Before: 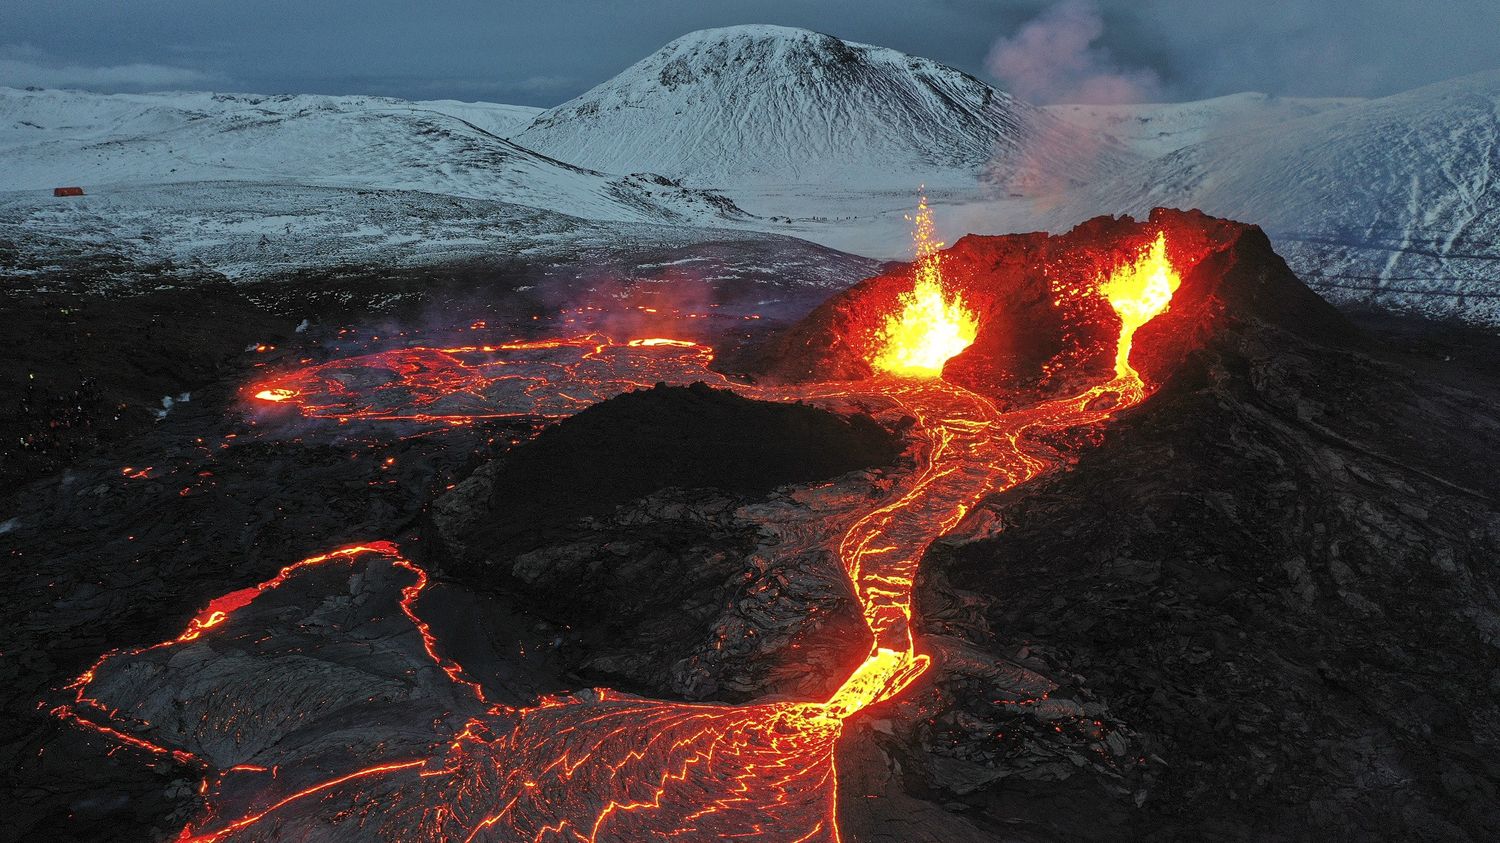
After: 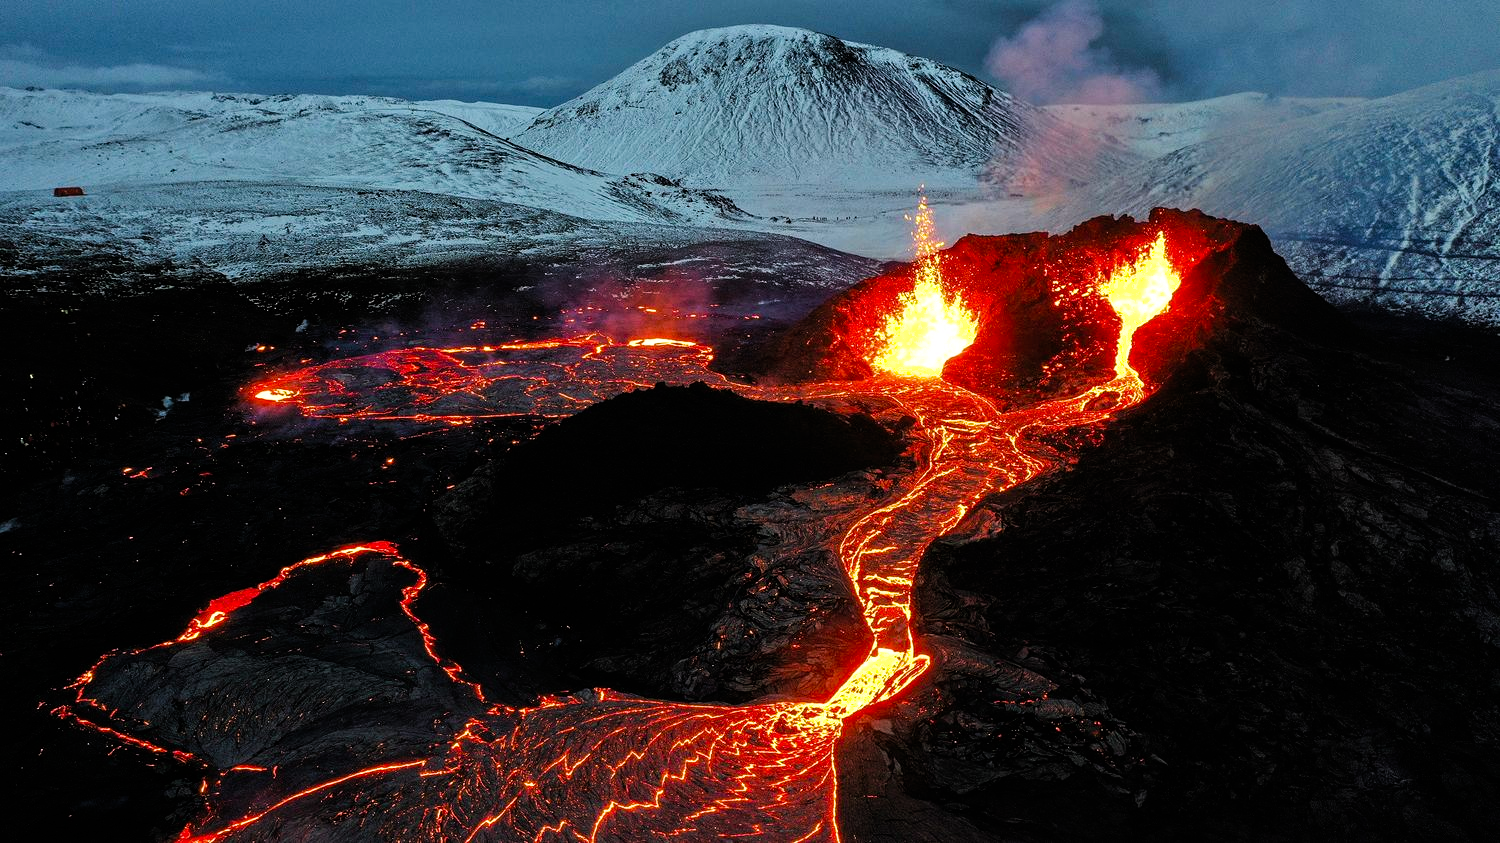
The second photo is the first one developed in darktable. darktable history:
filmic rgb: black relative exposure -6.38 EV, white relative exposure 2.42 EV, target white luminance 99.986%, hardness 5.3, latitude 0.797%, contrast 1.423, highlights saturation mix 2.01%
velvia: strength 32.18%, mid-tones bias 0.205
